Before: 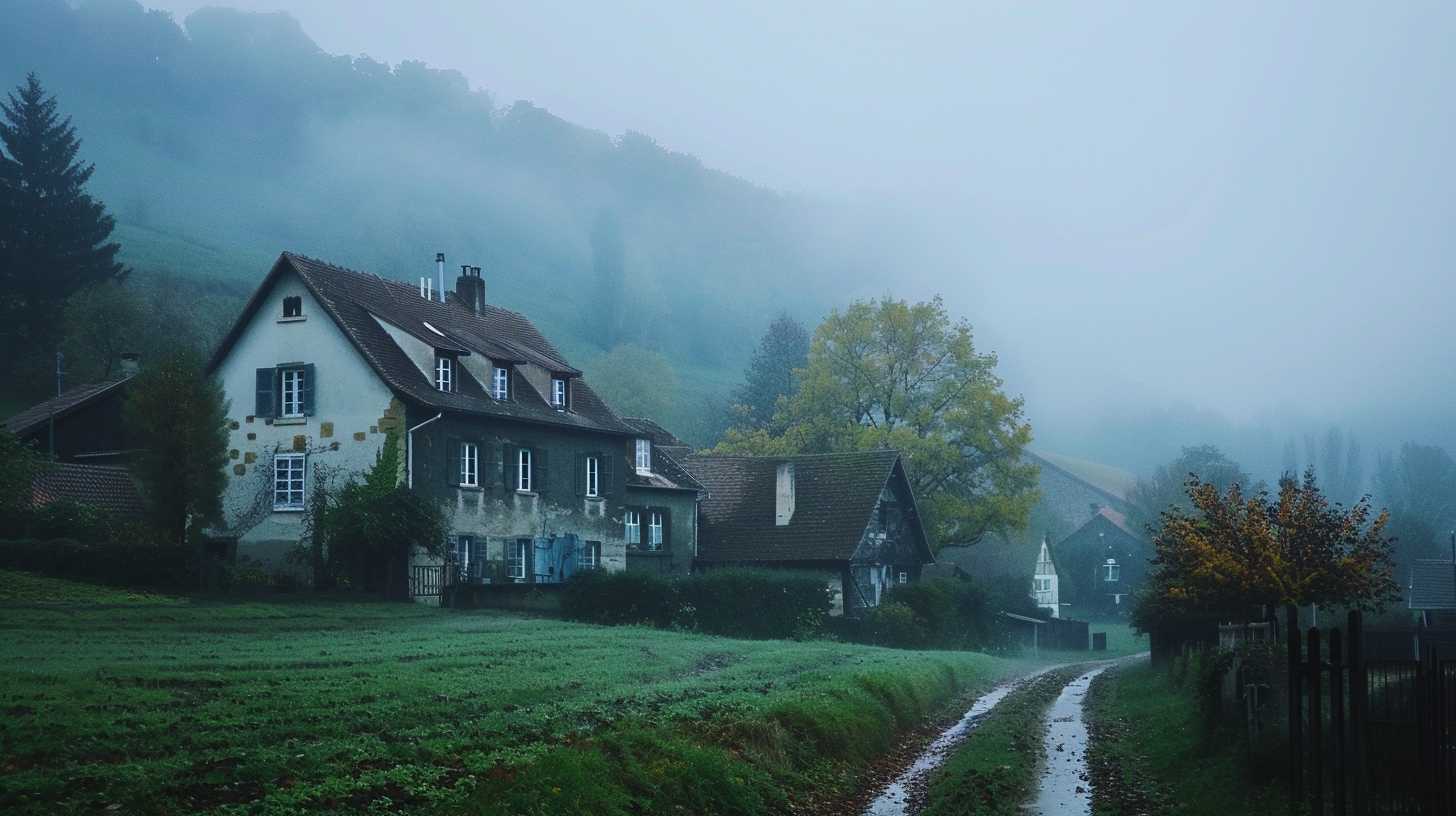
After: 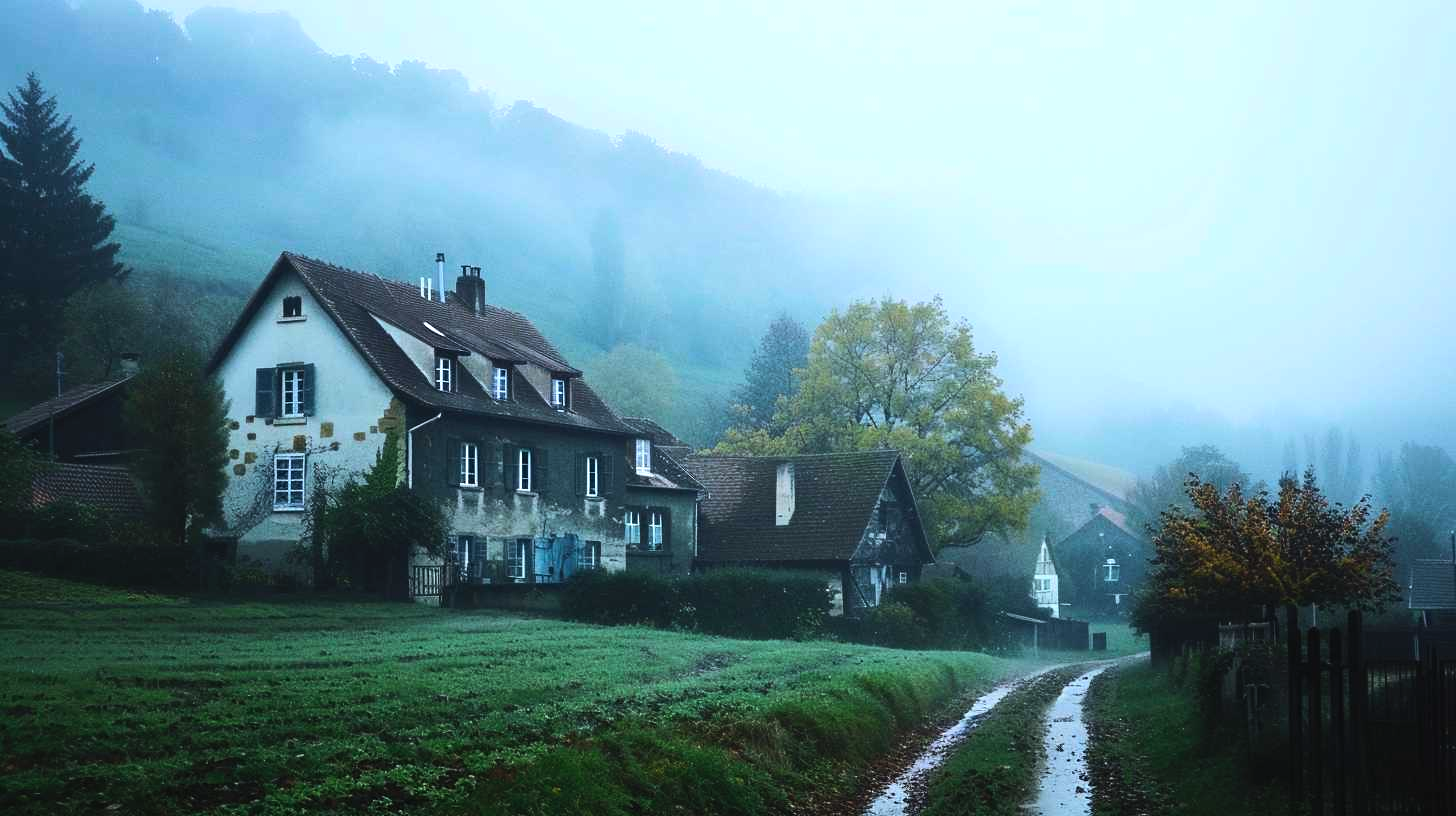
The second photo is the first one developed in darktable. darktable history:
contrast brightness saturation: contrast 0.07, brightness 0.08, saturation 0.18
levels: levels [0, 0.499, 1]
tone equalizer: -8 EV -0.75 EV, -7 EV -0.7 EV, -6 EV -0.6 EV, -5 EV -0.4 EV, -3 EV 0.4 EV, -2 EV 0.6 EV, -1 EV 0.7 EV, +0 EV 0.75 EV, edges refinement/feathering 500, mask exposure compensation -1.57 EV, preserve details no
